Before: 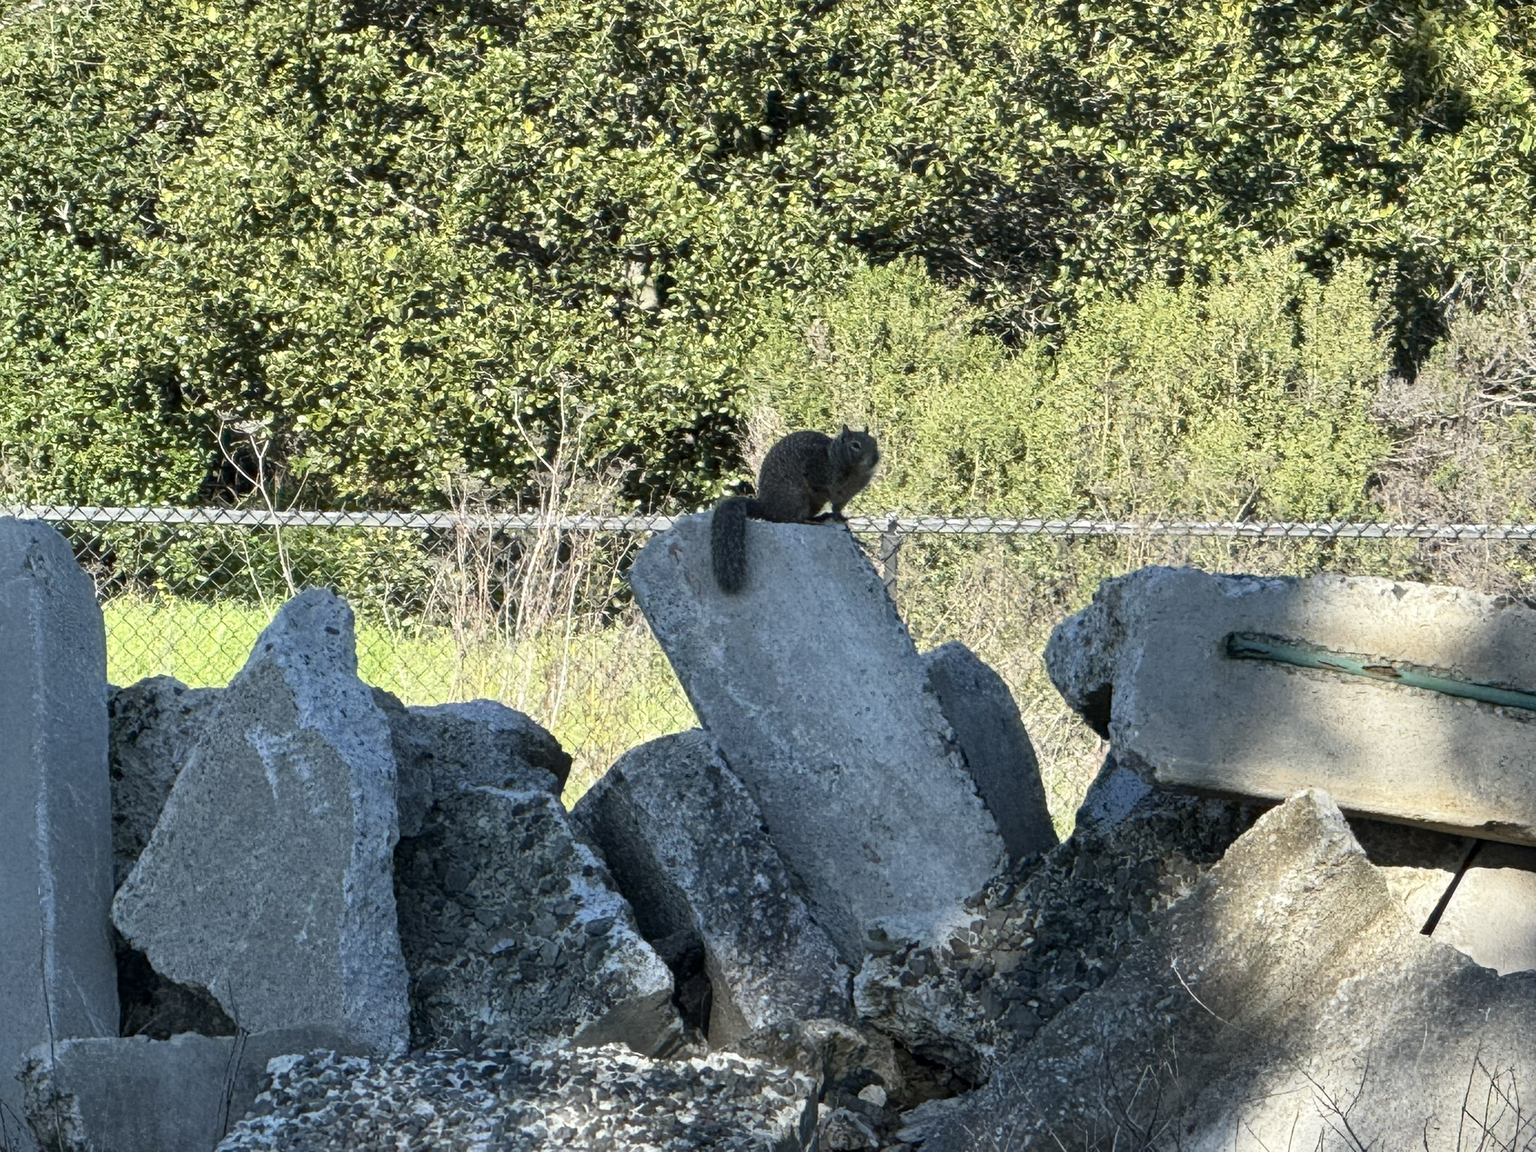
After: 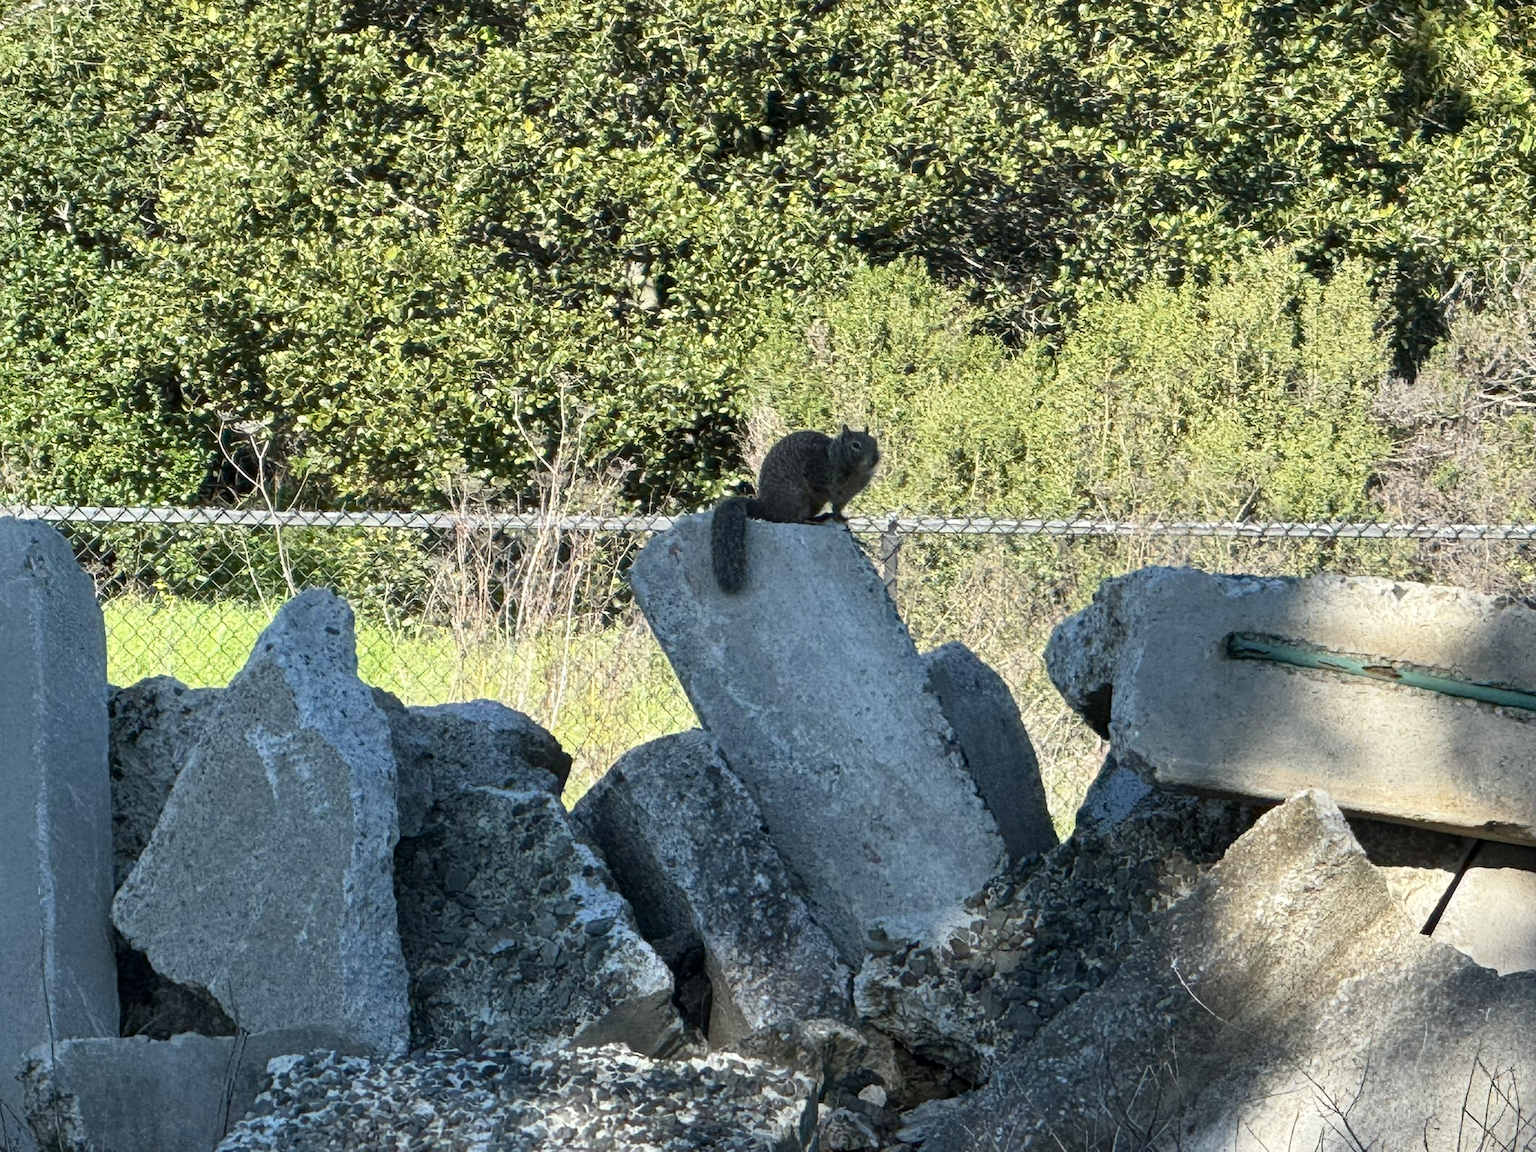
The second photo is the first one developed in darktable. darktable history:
contrast brightness saturation: saturation -0.047
